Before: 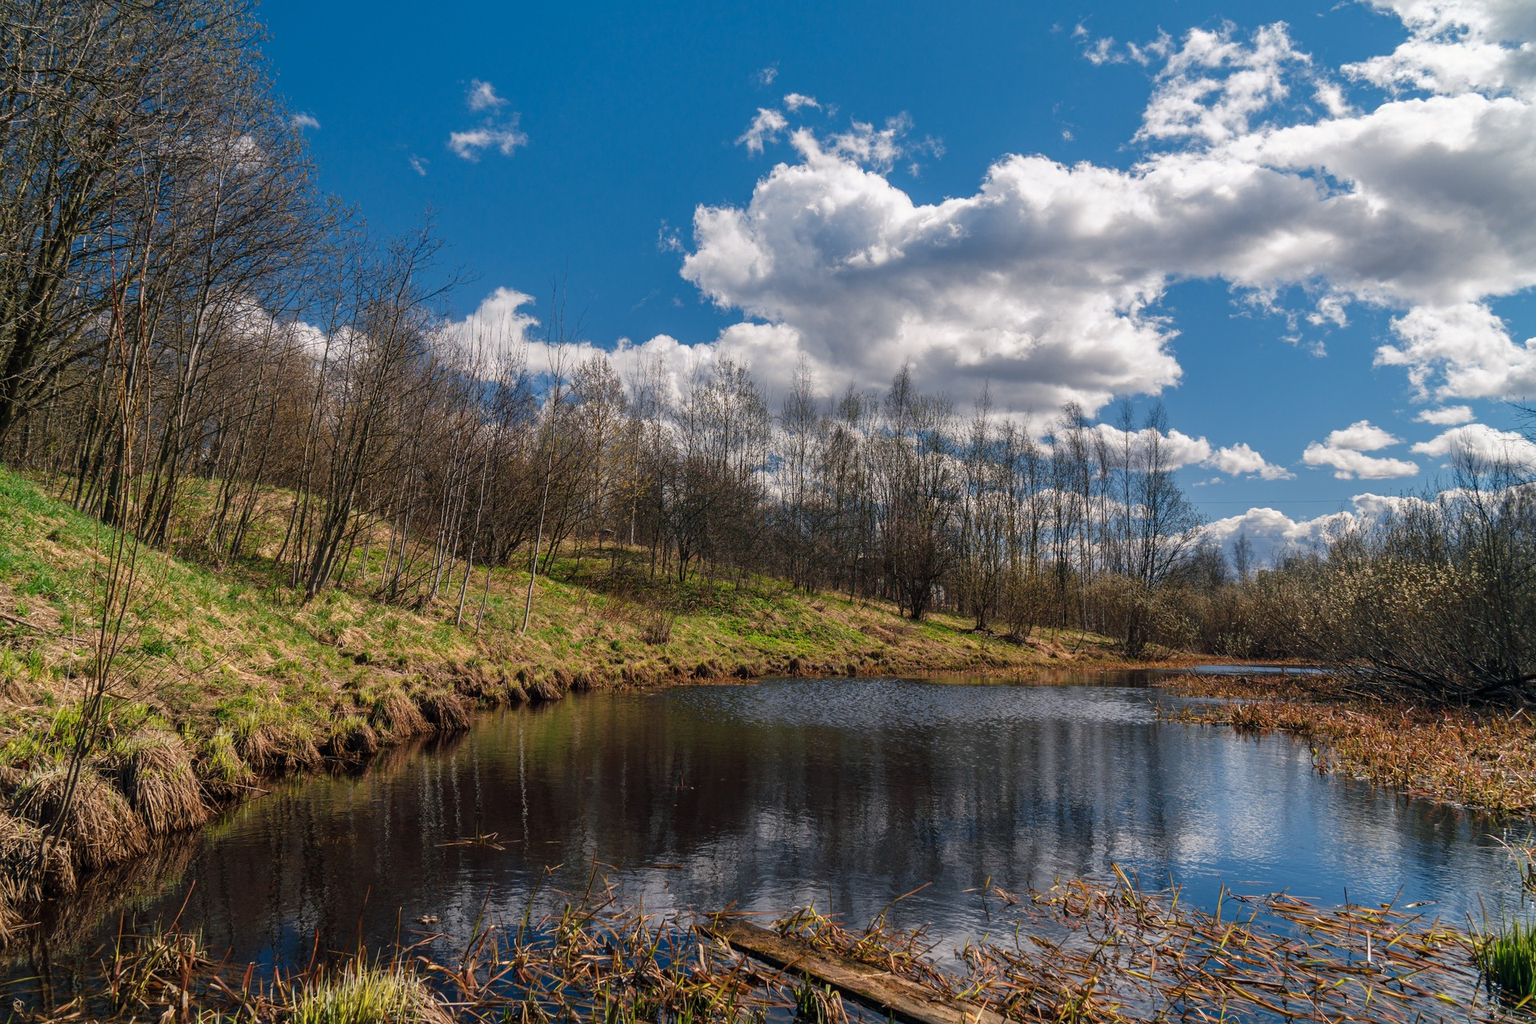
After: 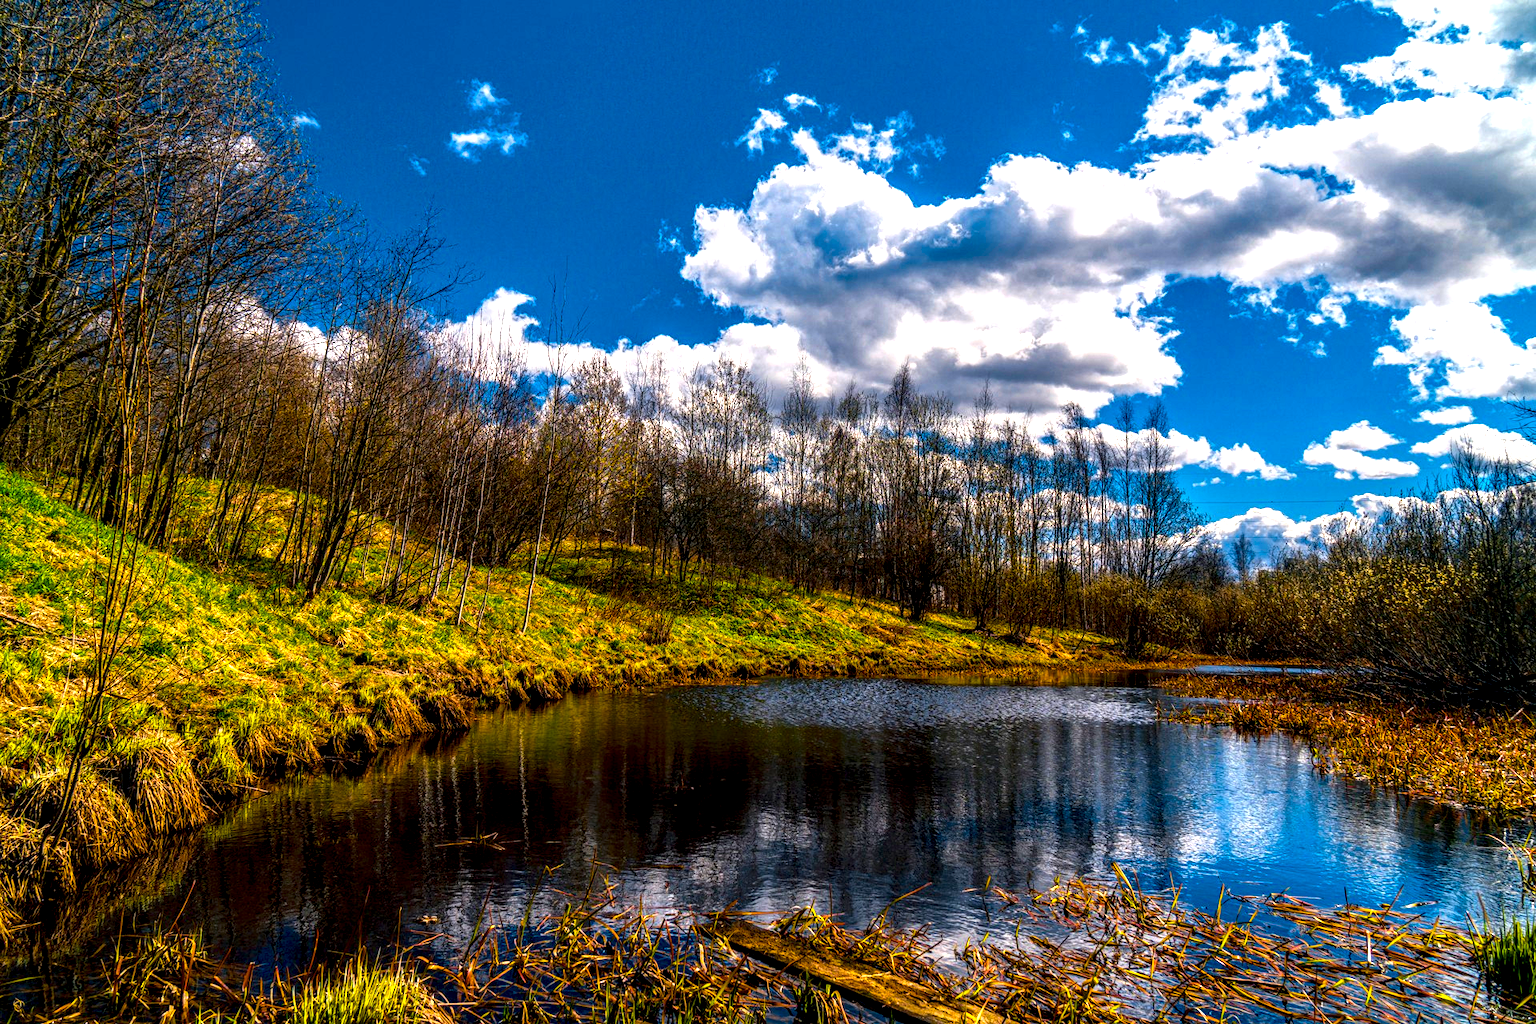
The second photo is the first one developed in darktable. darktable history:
color balance rgb: linear chroma grading › shadows -40%, linear chroma grading › highlights 40%, linear chroma grading › global chroma 45%, linear chroma grading › mid-tones -30%, perceptual saturation grading › global saturation 55%, perceptual saturation grading › highlights -50%, perceptual saturation grading › mid-tones 40%, perceptual saturation grading › shadows 30%, perceptual brilliance grading › global brilliance 20%, perceptual brilliance grading › shadows -40%, global vibrance 35%
local contrast: highlights 20%, shadows 70%, detail 170%
